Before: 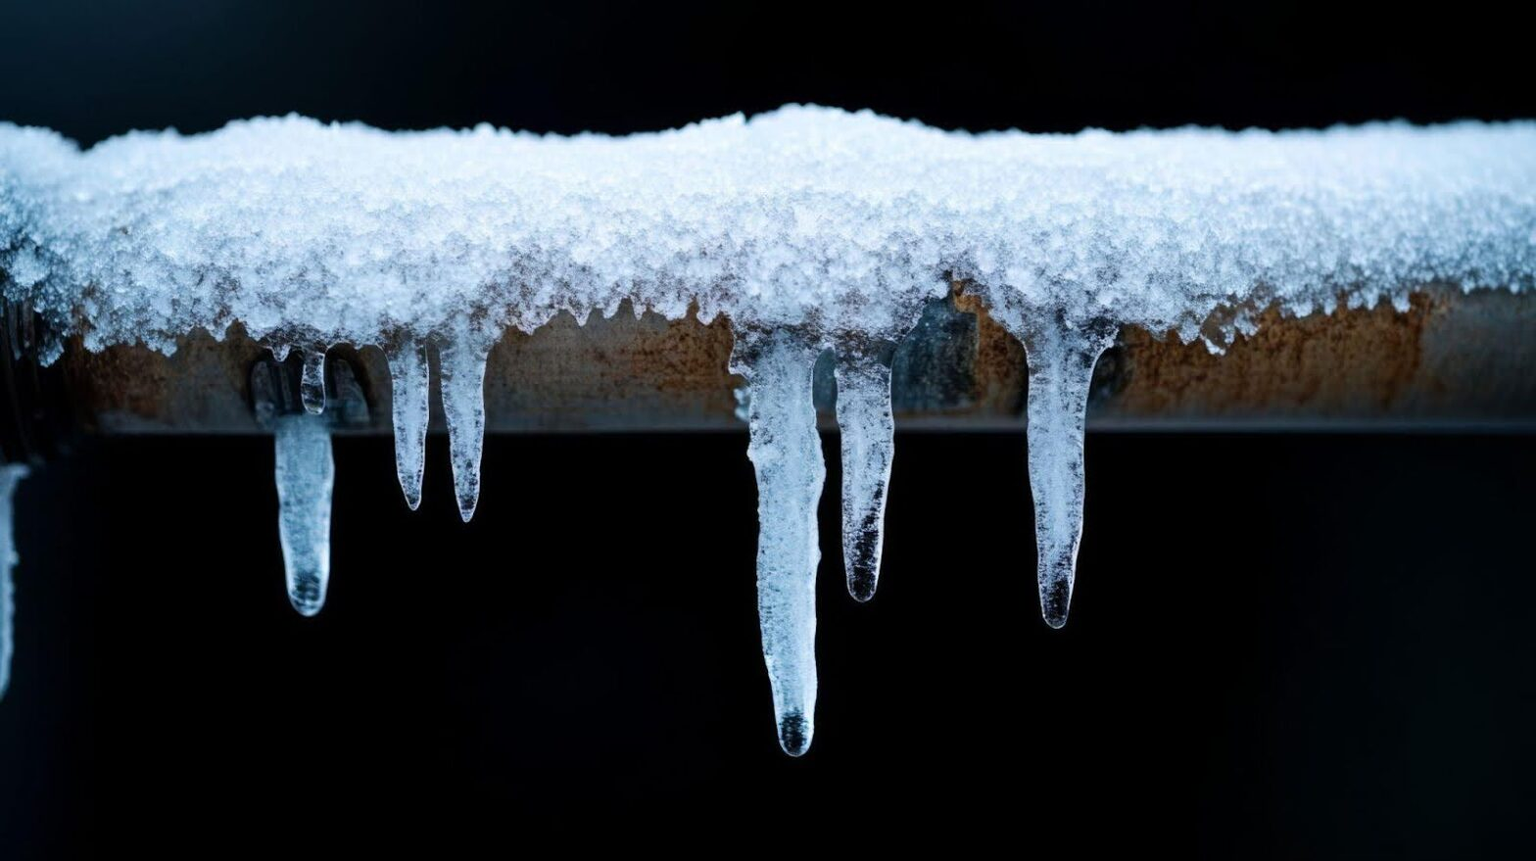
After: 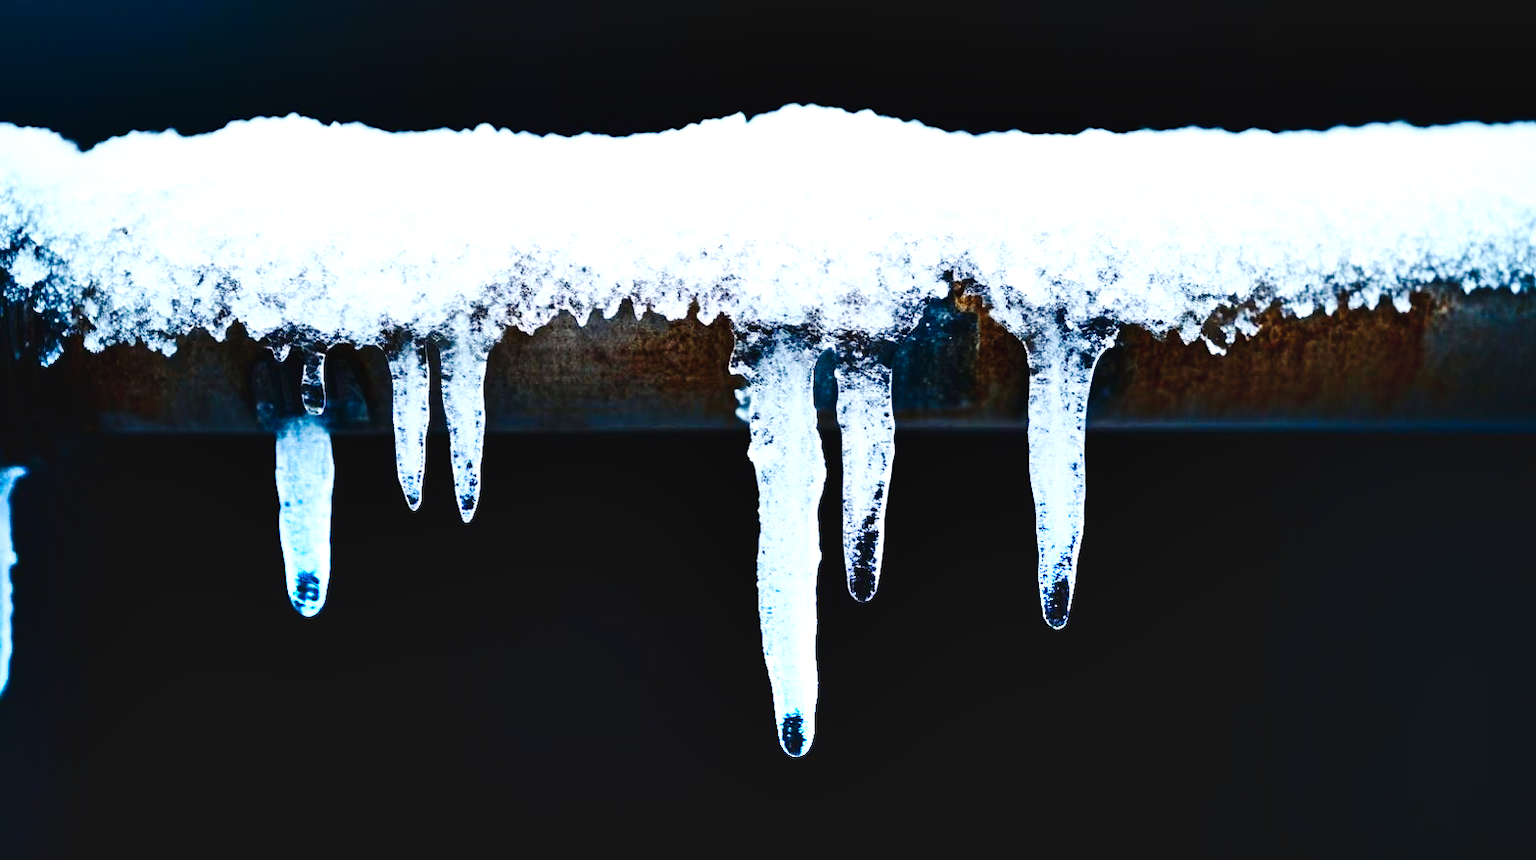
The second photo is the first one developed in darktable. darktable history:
exposure: exposure 0.209 EV, compensate highlight preservation false
tone equalizer: -7 EV 0.213 EV, -6 EV 0.154 EV, -5 EV 0.084 EV, -4 EV 0.061 EV, -2 EV -0.021 EV, -1 EV -0.038 EV, +0 EV -0.067 EV, mask exposure compensation -0.501 EV
shadows and highlights: radius 112.69, shadows 51.24, white point adjustment 9.11, highlights -5.92, soften with gaussian
tone curve: curves: ch0 [(0, 0.026) (0.104, 0.1) (0.233, 0.262) (0.398, 0.507) (0.498, 0.621) (0.65, 0.757) (0.835, 0.883) (1, 0.961)]; ch1 [(0, 0) (0.346, 0.307) (0.408, 0.369) (0.453, 0.457) (0.482, 0.476) (0.502, 0.498) (0.521, 0.503) (0.553, 0.554) (0.638, 0.646) (0.693, 0.727) (1, 1)]; ch2 [(0, 0) (0.366, 0.337) (0.434, 0.46) (0.485, 0.494) (0.5, 0.494) (0.511, 0.508) (0.537, 0.55) (0.579, 0.599) (0.663, 0.67) (1, 1)], preserve colors none
contrast brightness saturation: contrast 0.335, brightness -0.081, saturation 0.165
